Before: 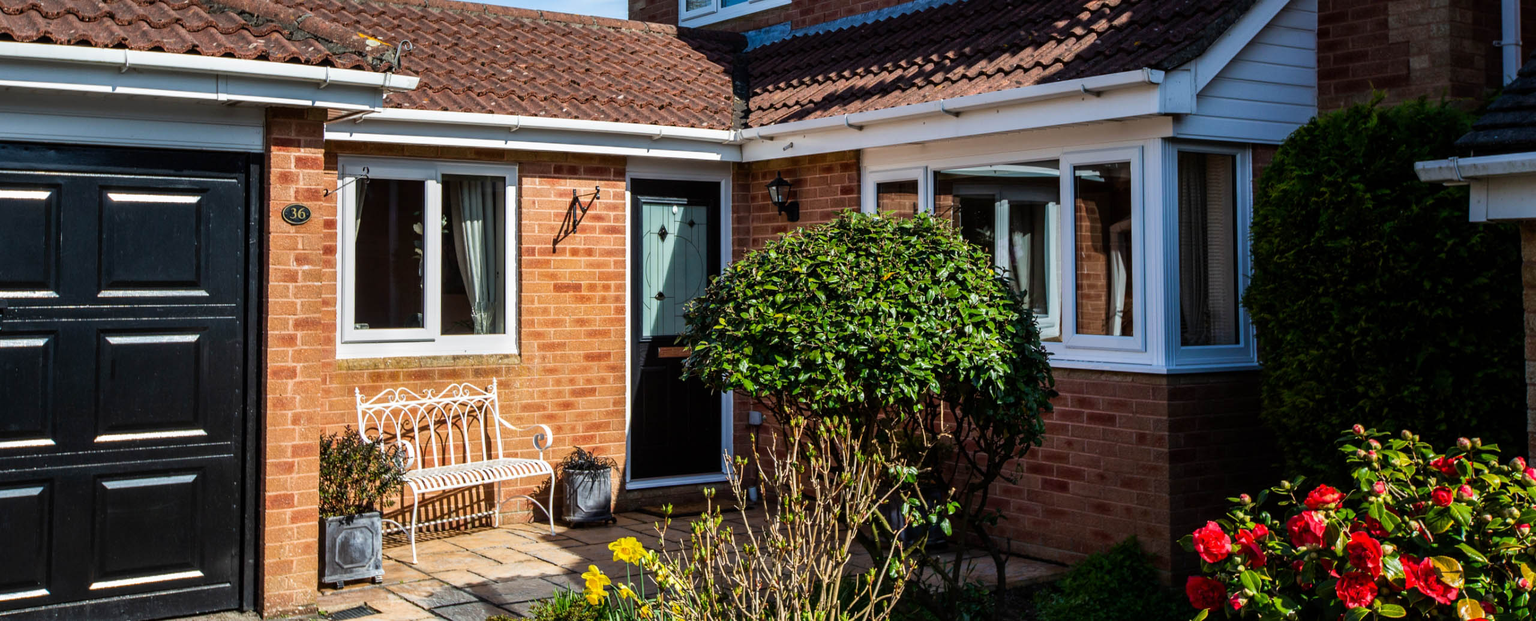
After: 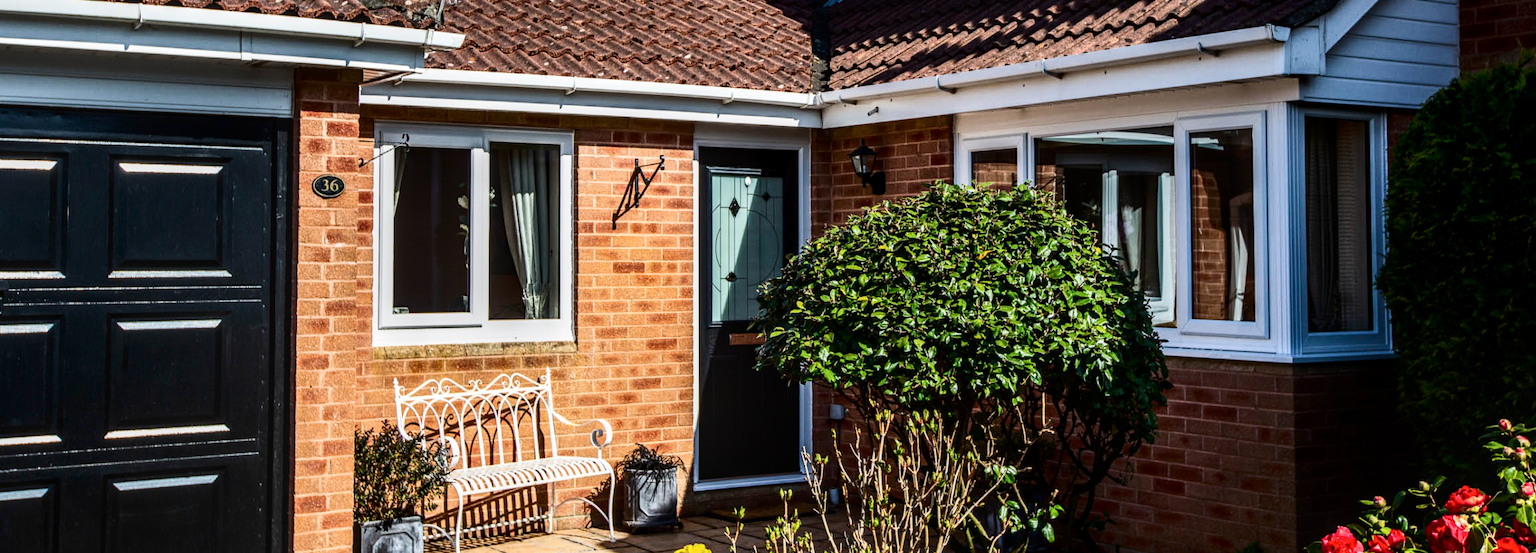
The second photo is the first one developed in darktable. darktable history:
local contrast: on, module defaults
crop: top 7.49%, right 9.717%, bottom 11.943%
contrast brightness saturation: contrast 0.28
